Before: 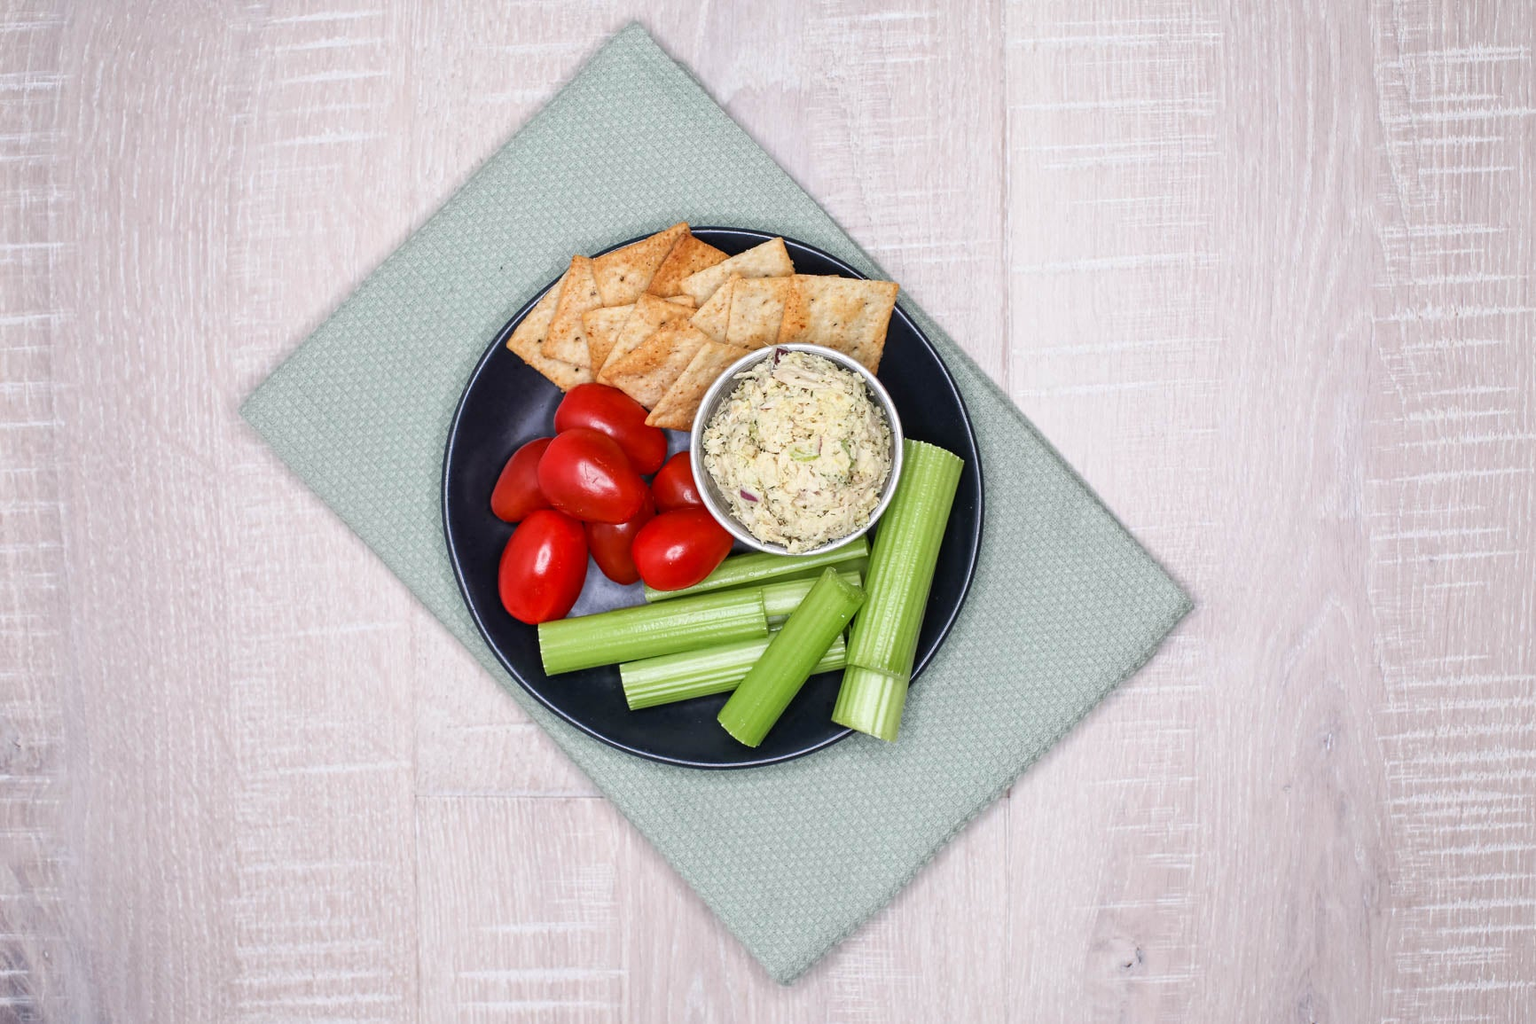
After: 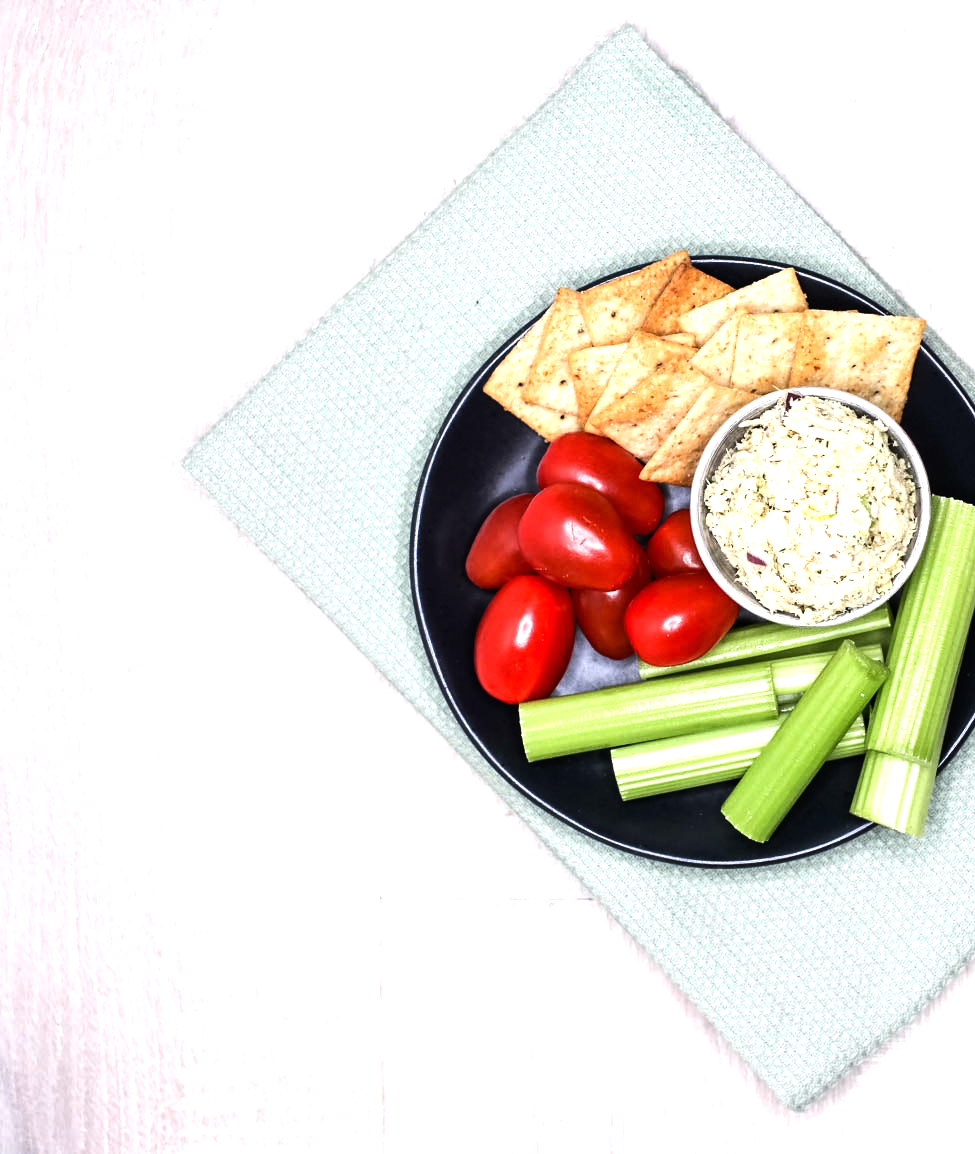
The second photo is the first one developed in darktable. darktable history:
crop: left 5.114%, right 38.589%
tone equalizer: -8 EV -1.08 EV, -7 EV -1.01 EV, -6 EV -0.867 EV, -5 EV -0.578 EV, -3 EV 0.578 EV, -2 EV 0.867 EV, -1 EV 1.01 EV, +0 EV 1.08 EV, edges refinement/feathering 500, mask exposure compensation -1.57 EV, preserve details no
